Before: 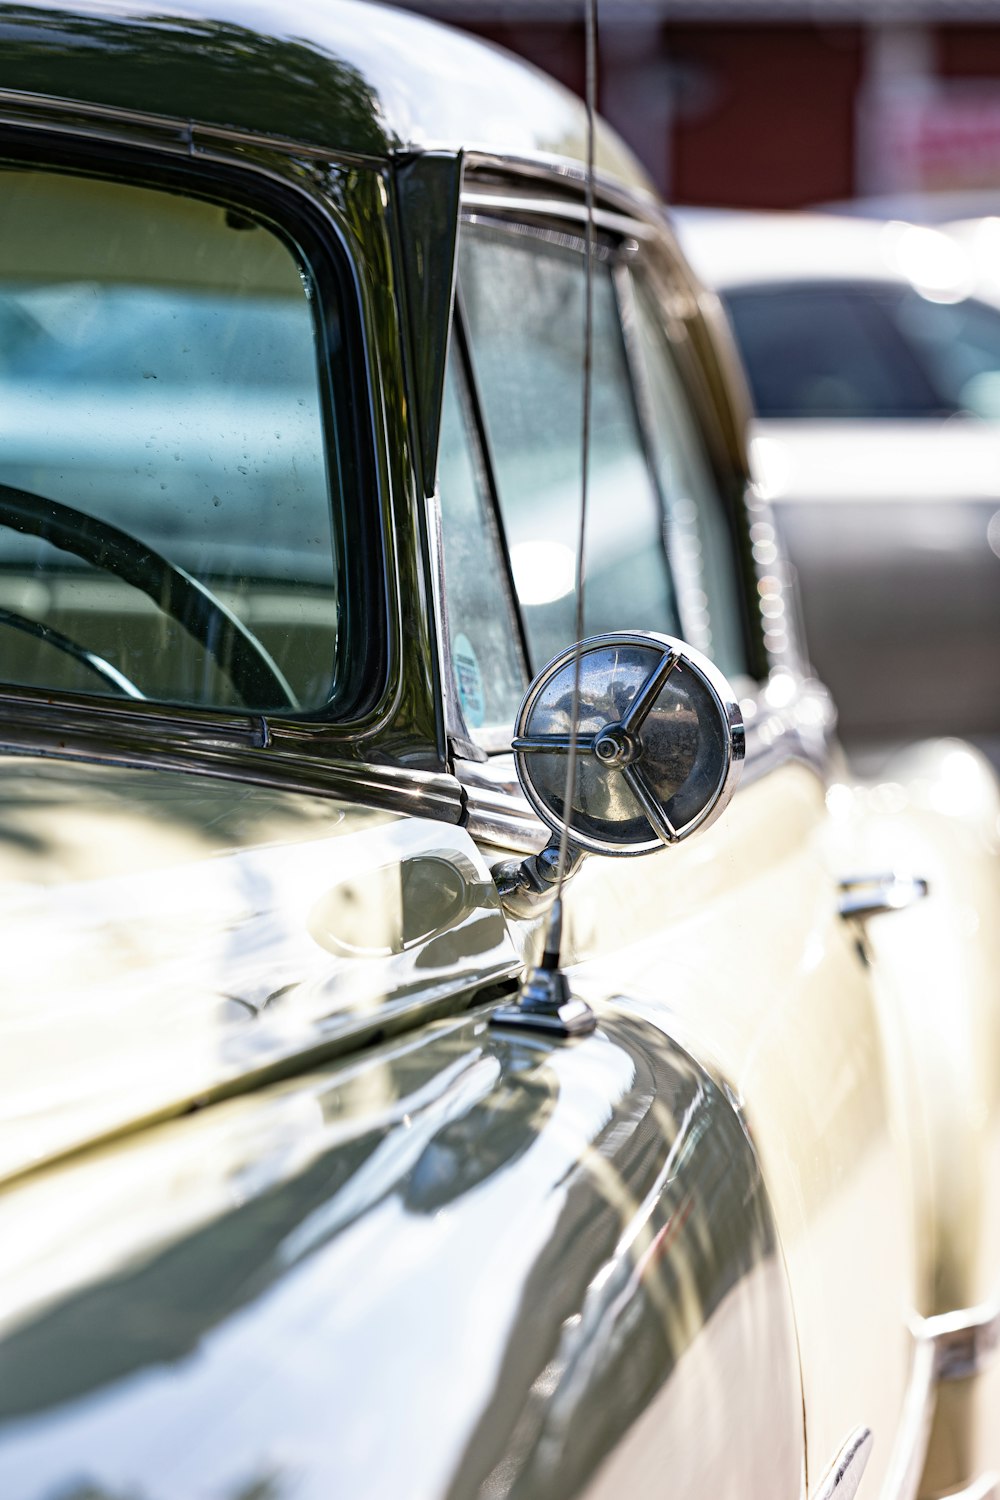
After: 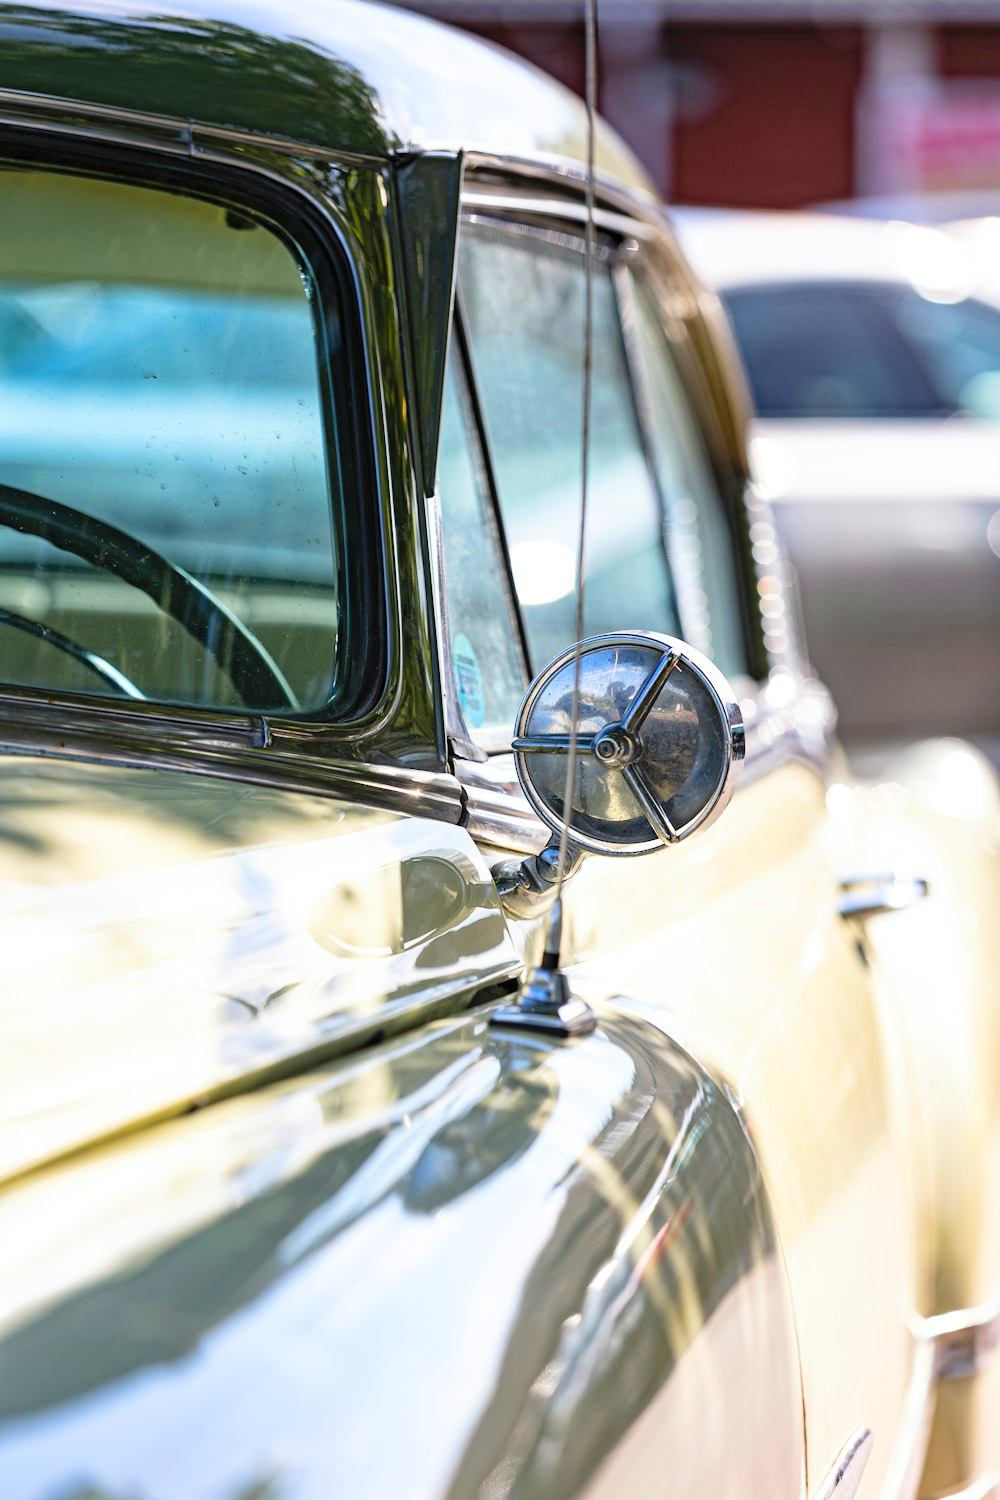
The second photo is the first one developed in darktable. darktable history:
contrast brightness saturation: contrast 0.068, brightness 0.172, saturation 0.413
